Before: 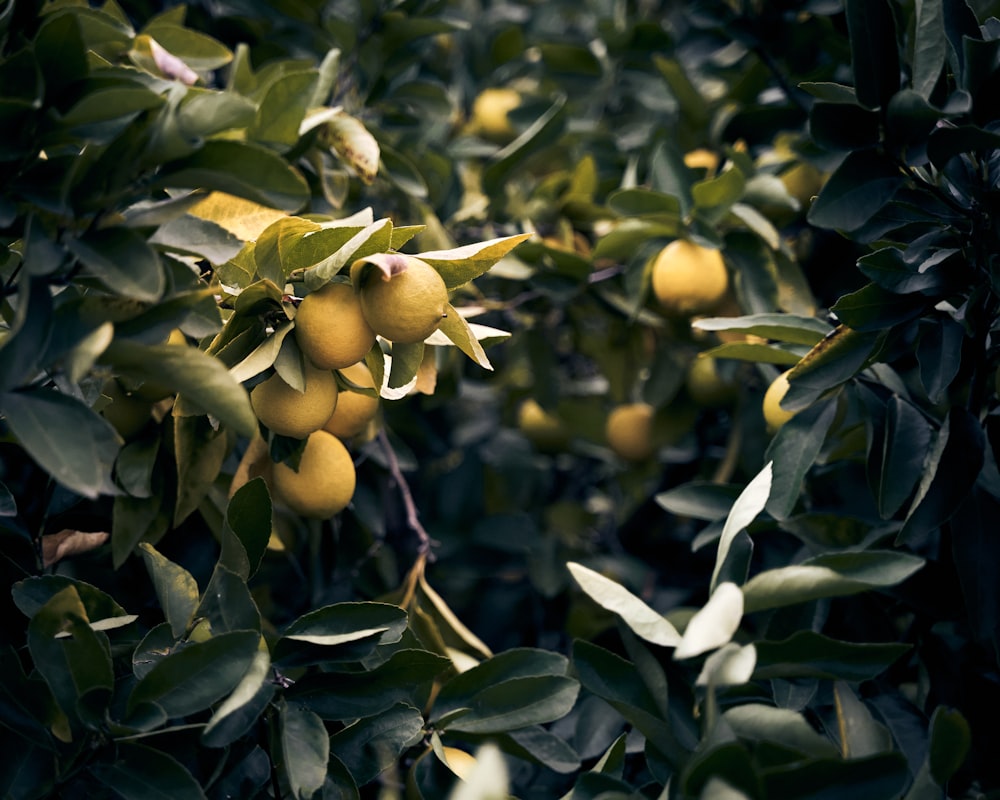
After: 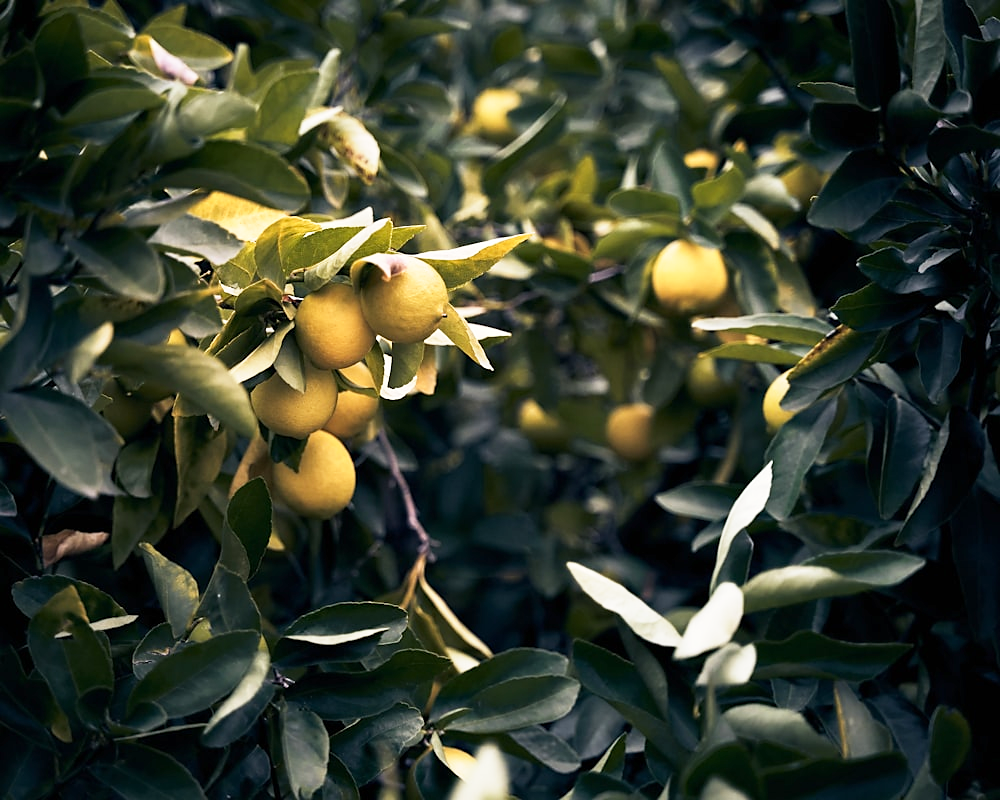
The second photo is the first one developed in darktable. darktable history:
sharpen: radius 1.458, amount 0.398, threshold 1.271
base curve: curves: ch0 [(0, 0) (0.579, 0.807) (1, 1)], preserve colors none
